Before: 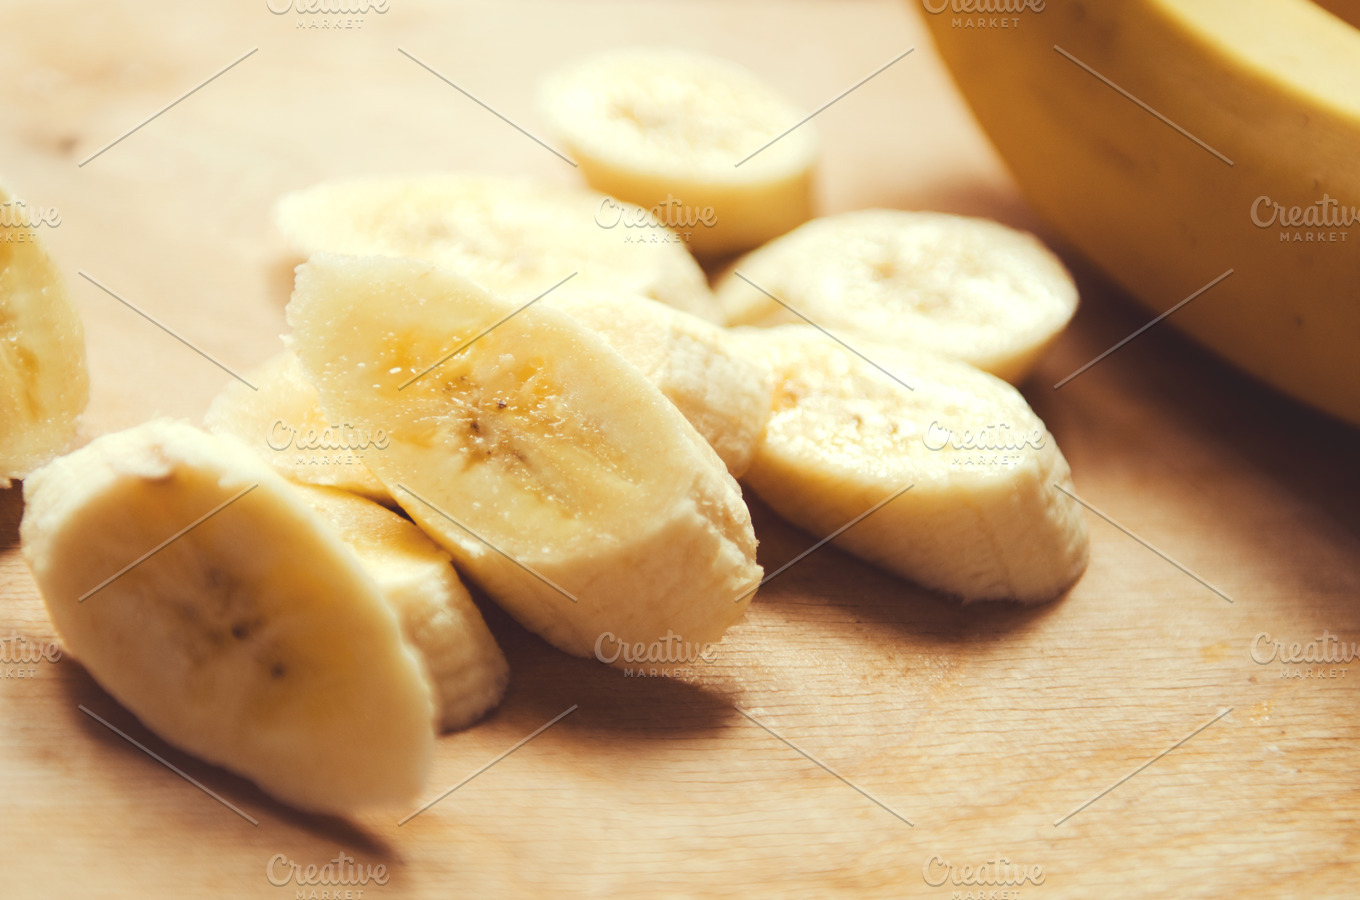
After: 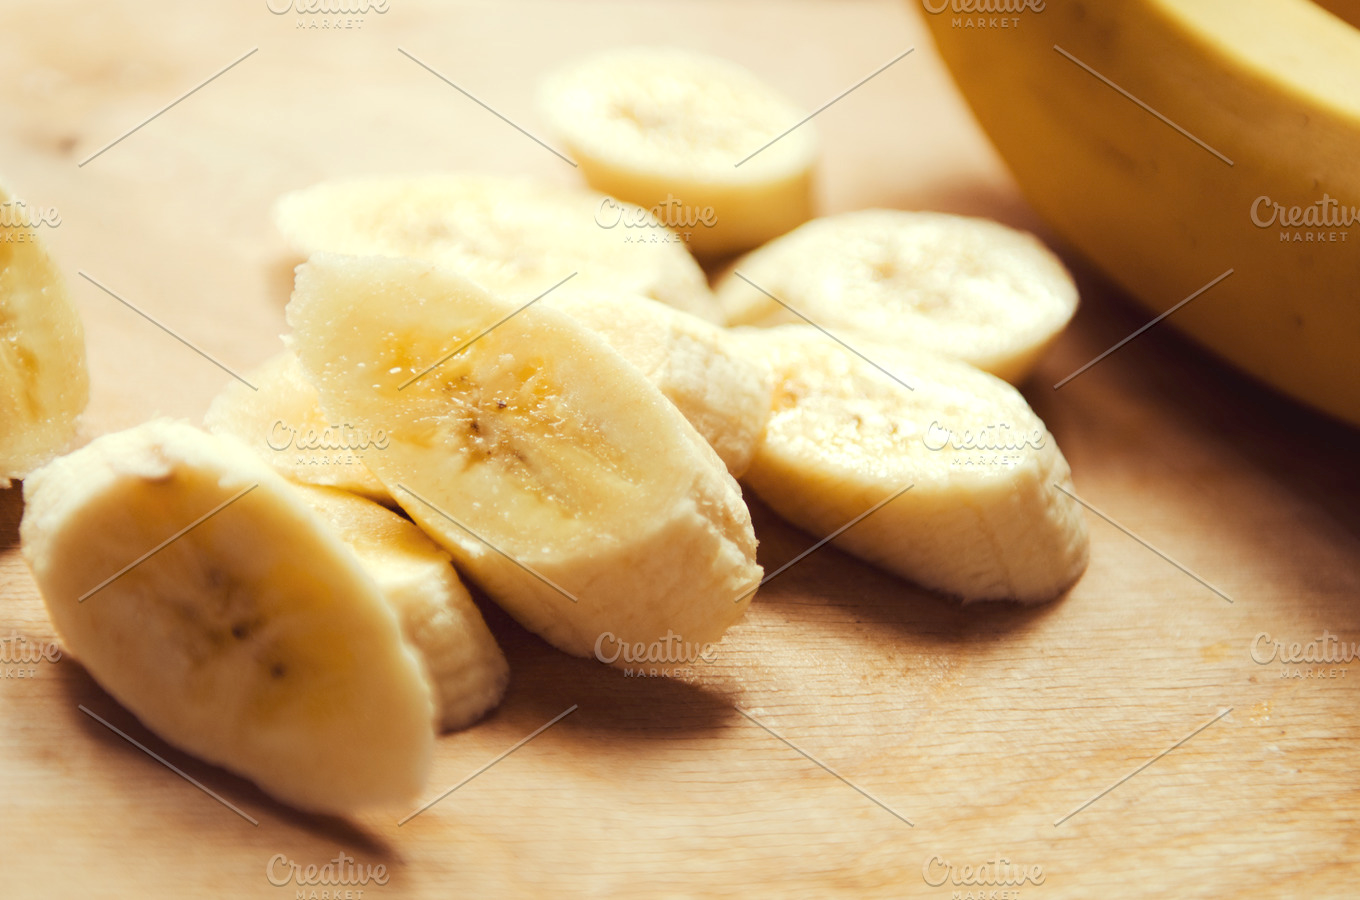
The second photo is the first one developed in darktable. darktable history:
exposure: black level correction 0.01, exposure 0.01 EV, compensate highlight preservation false
